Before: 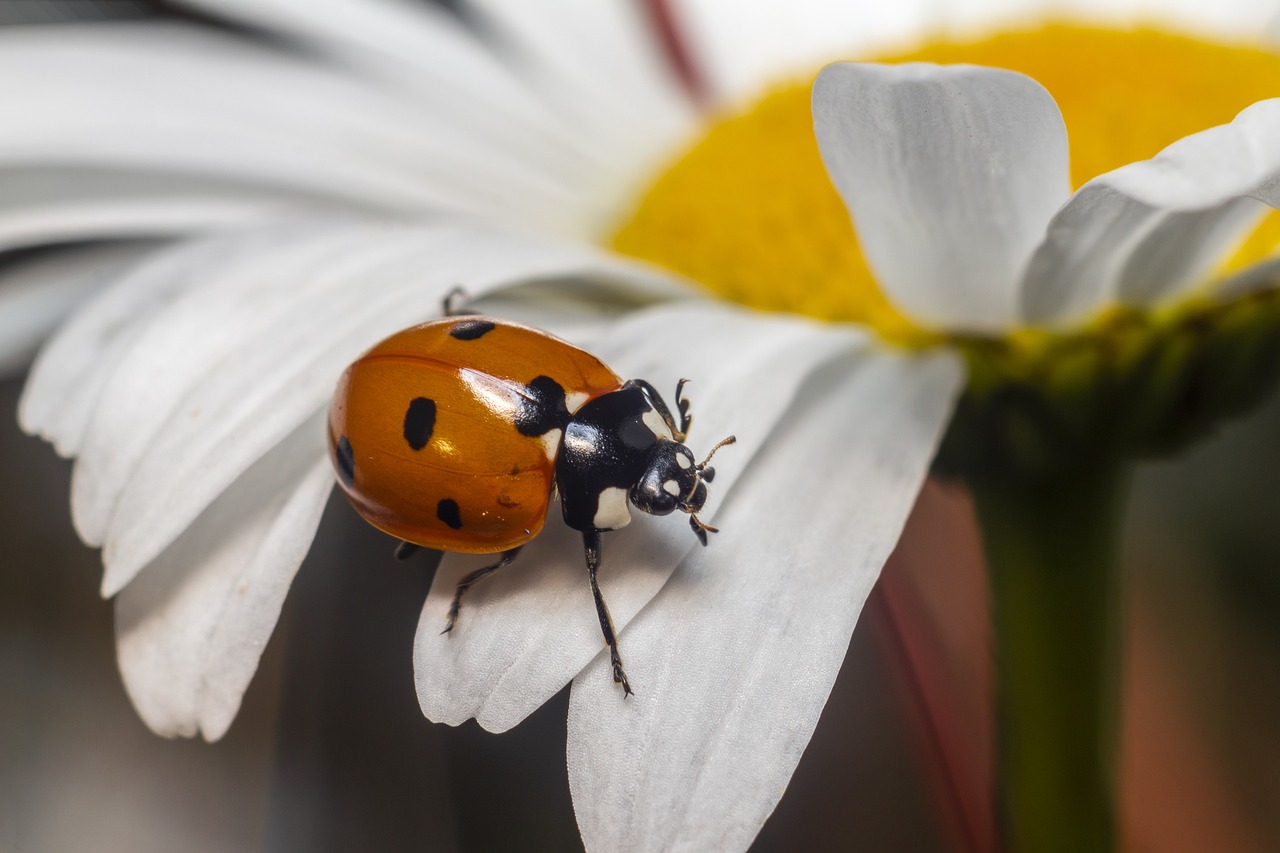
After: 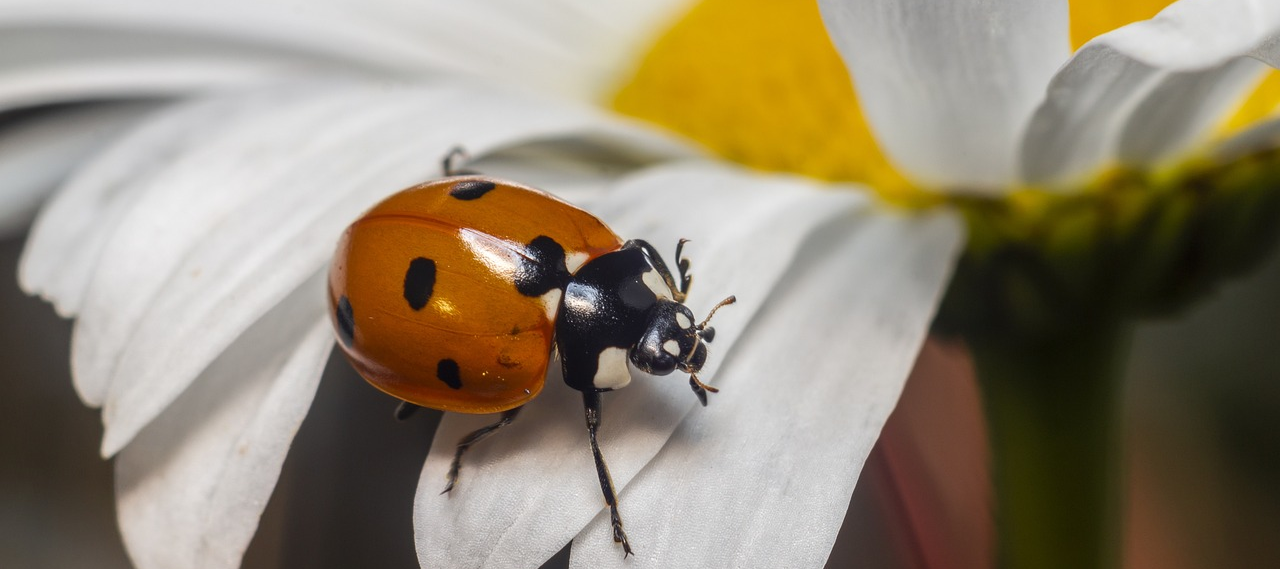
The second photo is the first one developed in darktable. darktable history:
crop: top 16.469%, bottom 16.711%
